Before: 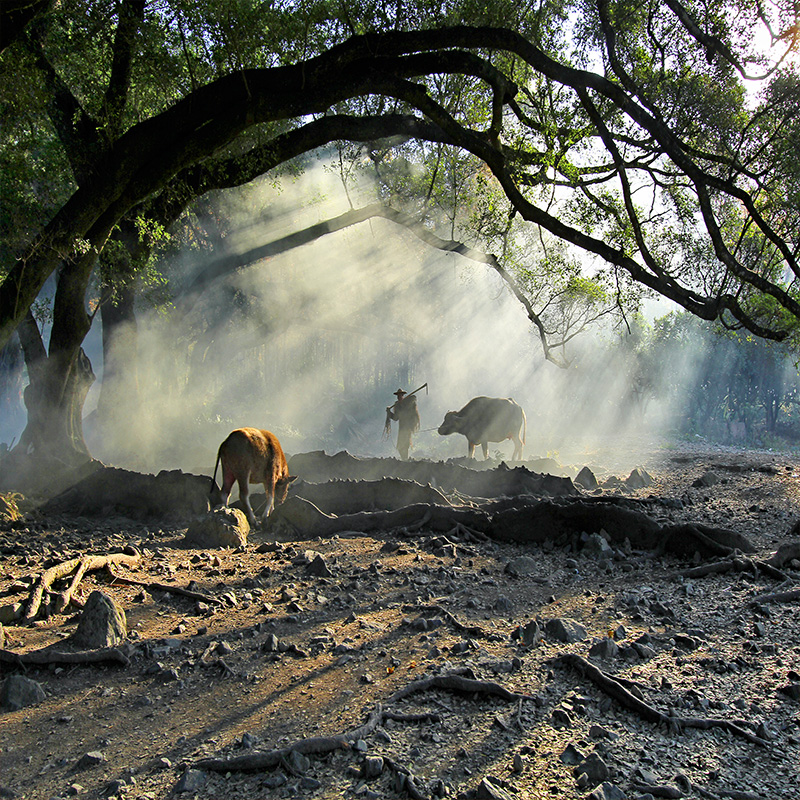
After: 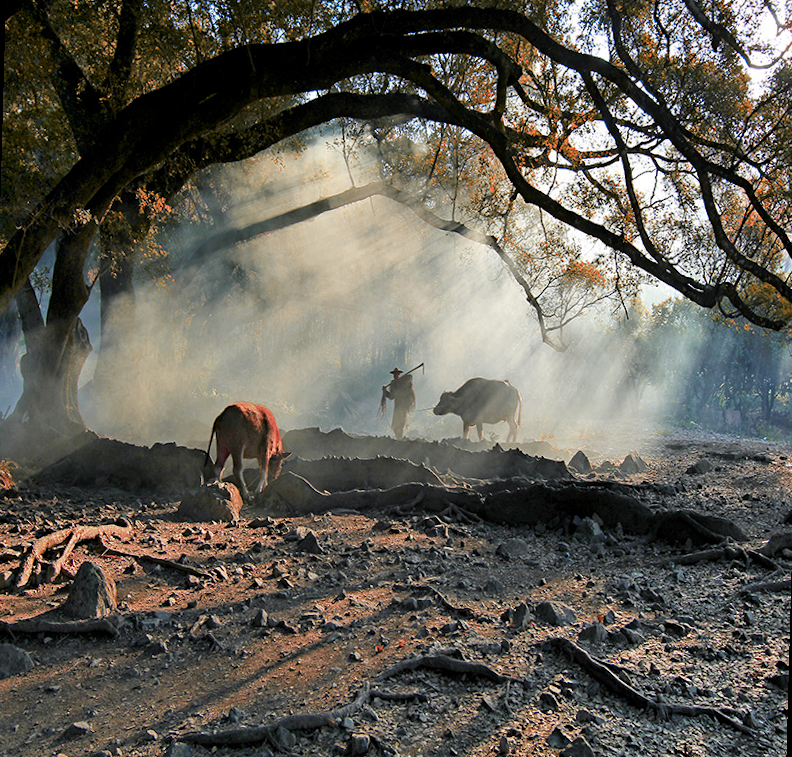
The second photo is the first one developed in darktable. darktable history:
color zones: curves: ch0 [(0.006, 0.385) (0.143, 0.563) (0.243, 0.321) (0.352, 0.464) (0.516, 0.456) (0.625, 0.5) (0.75, 0.5) (0.875, 0.5)]; ch1 [(0, 0.5) (0.134, 0.504) (0.246, 0.463) (0.421, 0.515) (0.5, 0.56) (0.625, 0.5) (0.75, 0.5) (0.875, 0.5)]; ch2 [(0, 0.5) (0.131, 0.426) (0.307, 0.289) (0.38, 0.188) (0.513, 0.216) (0.625, 0.548) (0.75, 0.468) (0.838, 0.396) (0.971, 0.311)]
rotate and perspective: rotation 1.57°, crop left 0.018, crop right 0.982, crop top 0.039, crop bottom 0.961
exposure: black level correction 0.001, exposure 0.014 EV, compensate highlight preservation false
